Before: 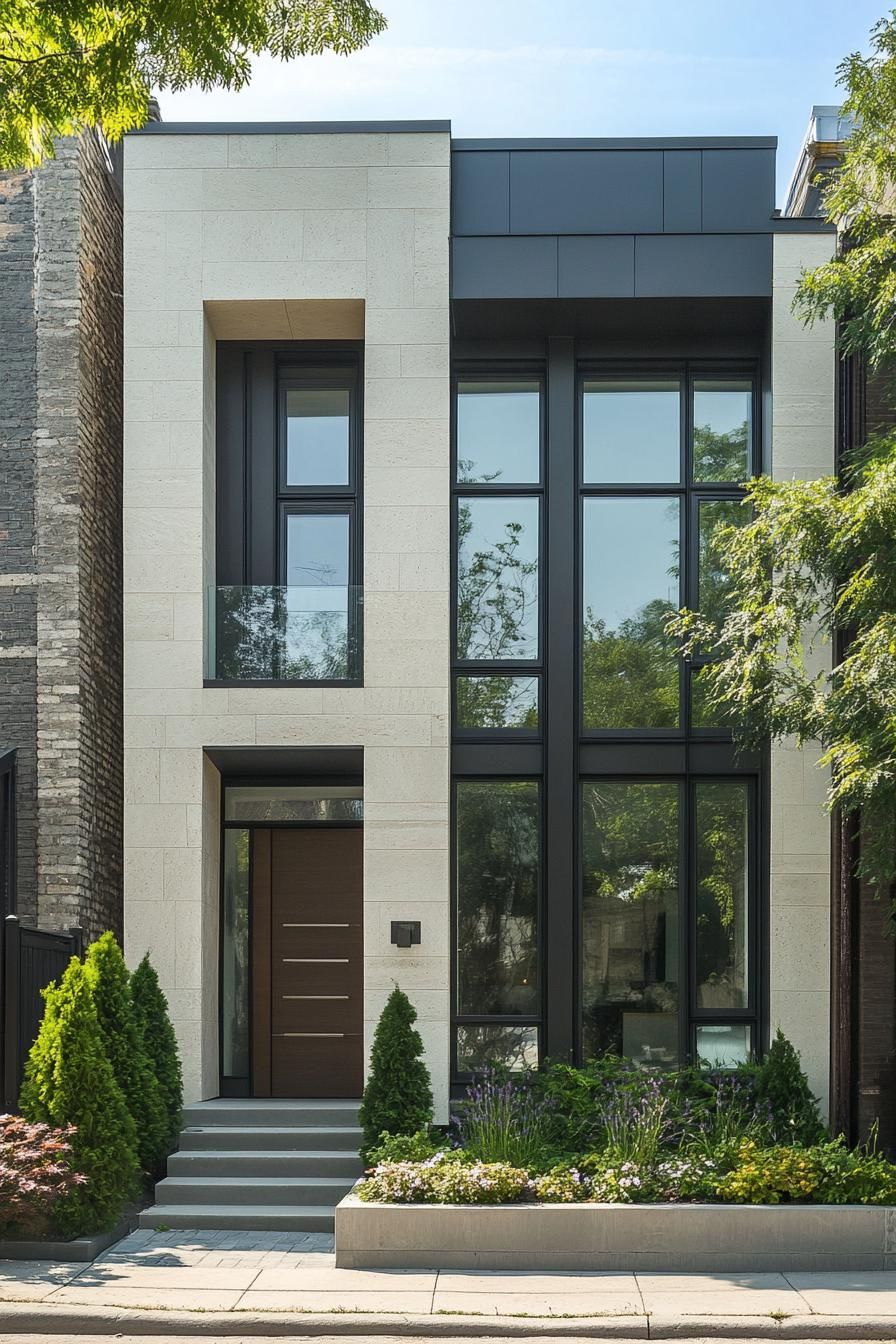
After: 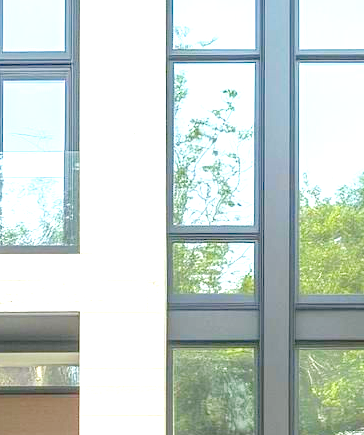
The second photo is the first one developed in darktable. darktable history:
crop: left 31.743%, top 32.32%, right 27.523%, bottom 35.297%
levels: levels [0.008, 0.318, 0.836]
exposure: black level correction 0, exposure 1.2 EV, compensate exposure bias true, compensate highlight preservation false
